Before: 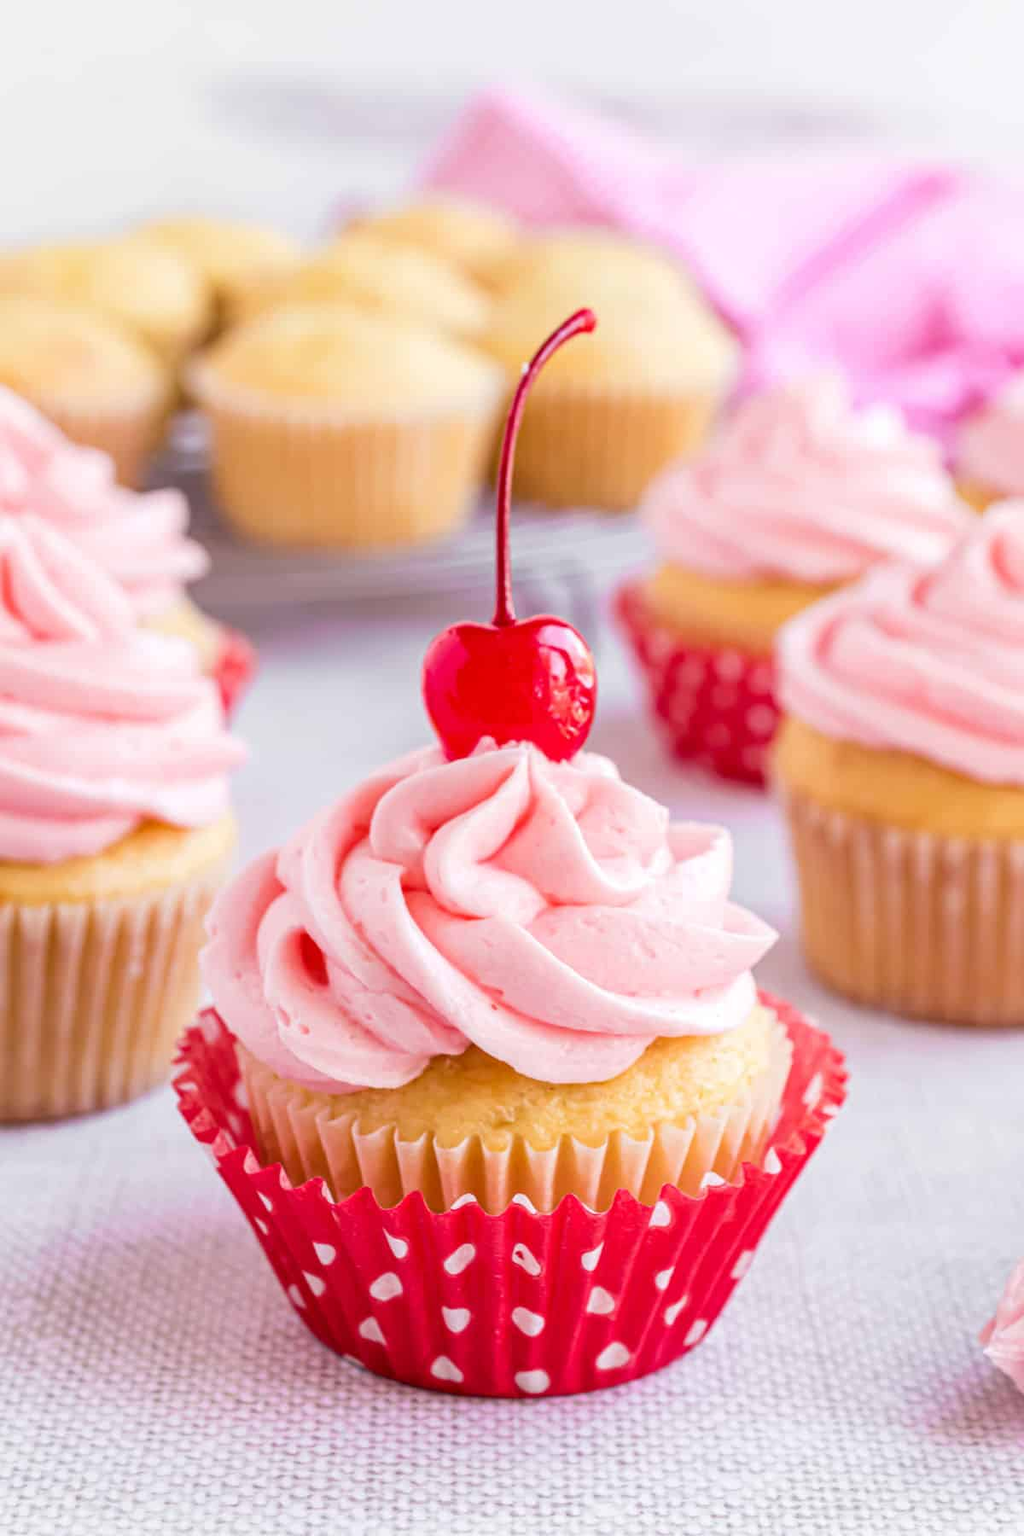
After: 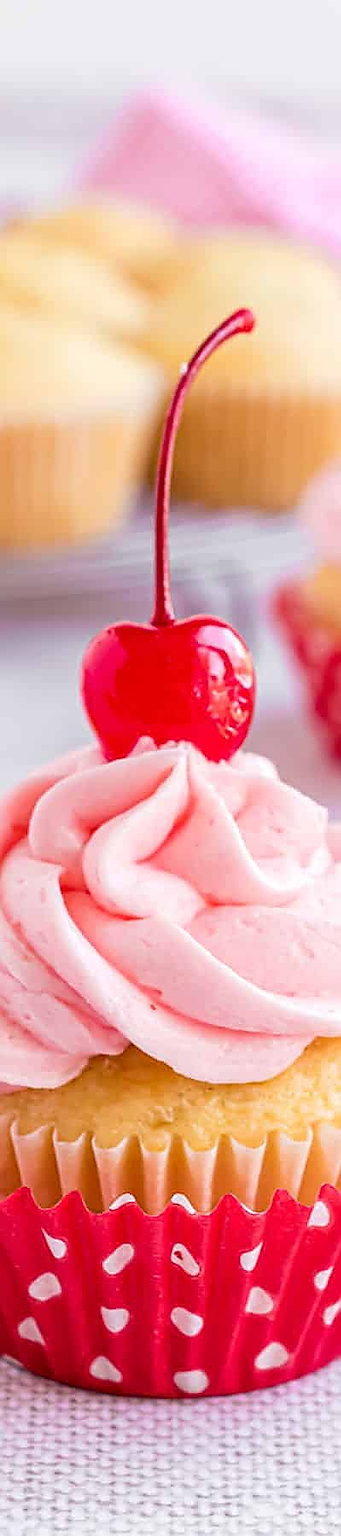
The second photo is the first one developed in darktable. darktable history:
sharpen: radius 1.404, amount 1.256, threshold 0.689
crop: left 33.353%, right 33.23%
